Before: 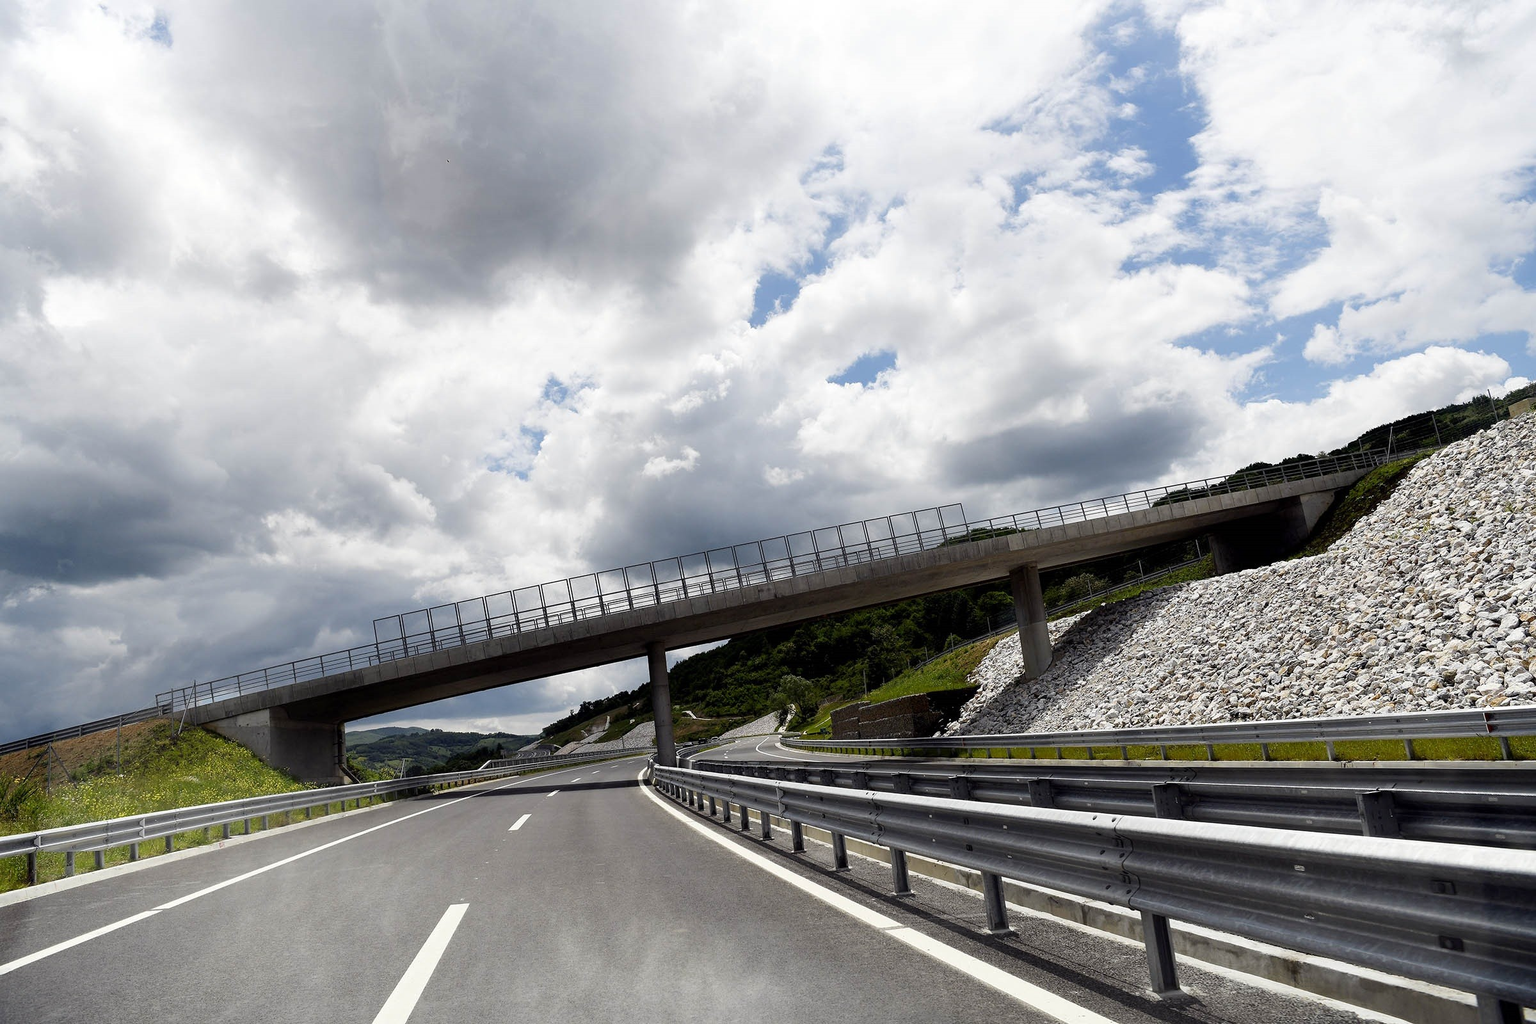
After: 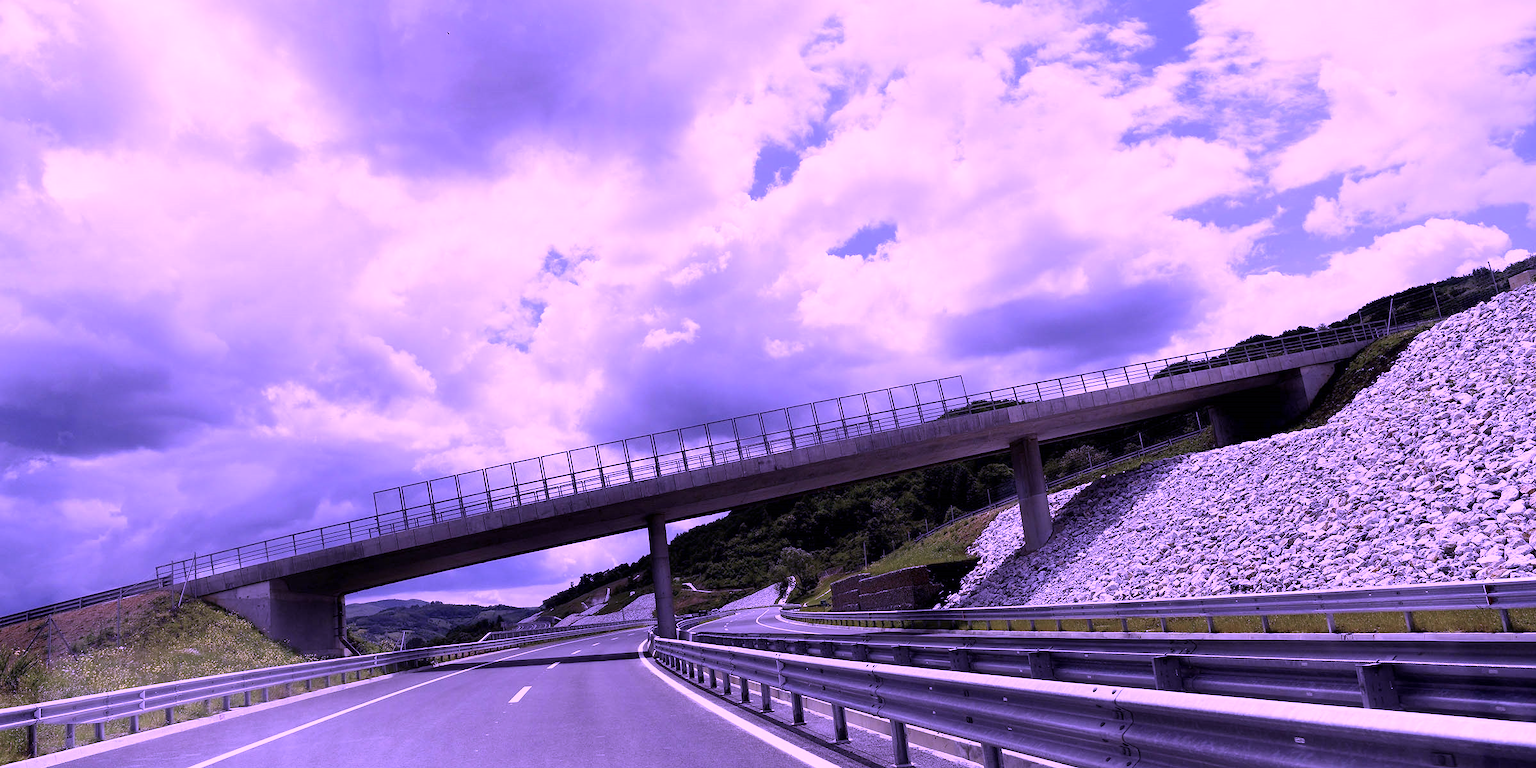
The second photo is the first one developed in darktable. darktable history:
color calibration: illuminant custom, x 0.379, y 0.481, temperature 4443.07 K
crop and rotate: top 12.5%, bottom 12.5%
